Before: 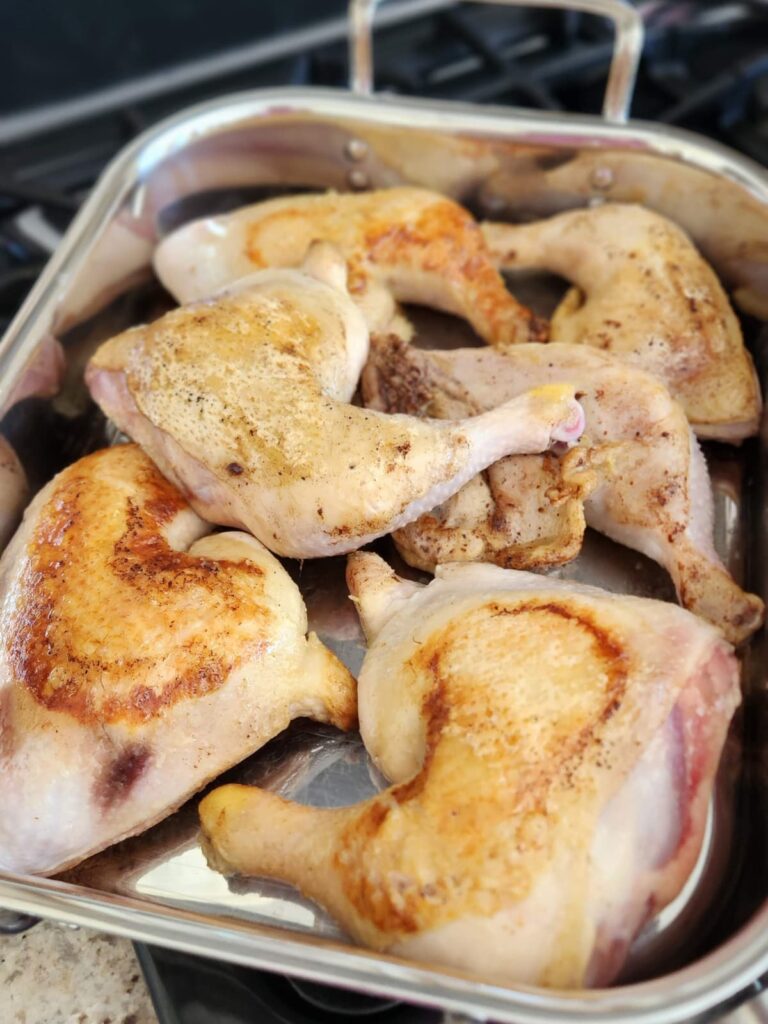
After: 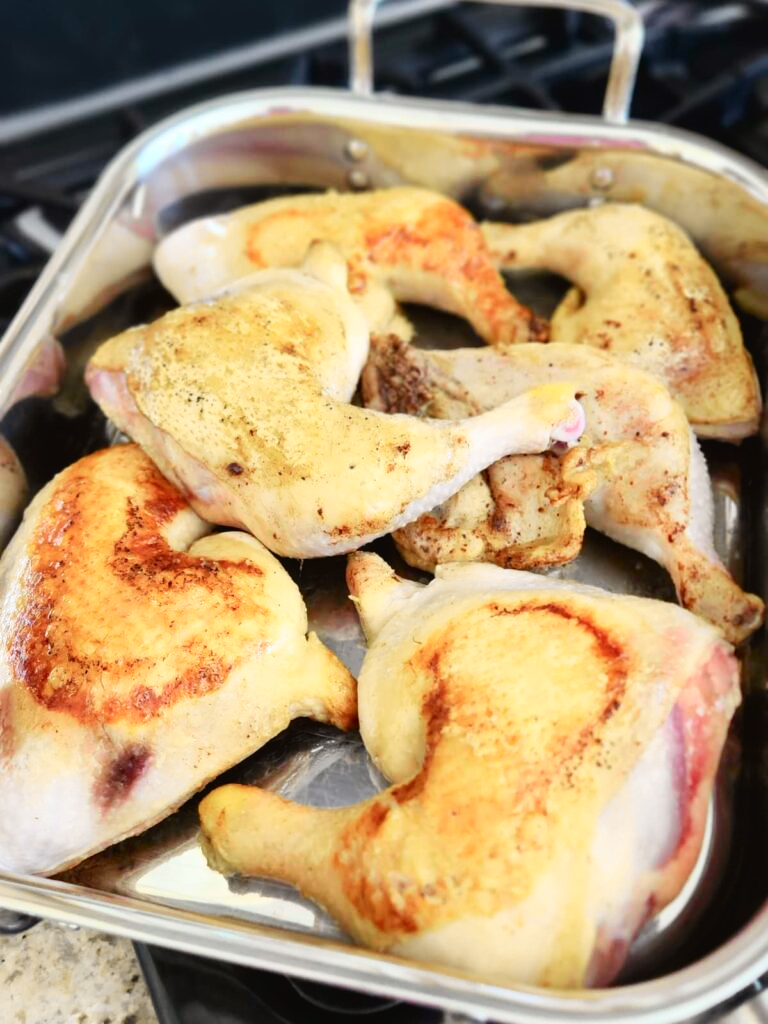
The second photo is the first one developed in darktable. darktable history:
tone curve: curves: ch0 [(0, 0.024) (0.049, 0.038) (0.176, 0.162) (0.311, 0.337) (0.416, 0.471) (0.565, 0.658) (0.817, 0.911) (1, 1)]; ch1 [(0, 0) (0.339, 0.358) (0.445, 0.439) (0.476, 0.47) (0.504, 0.504) (0.53, 0.511) (0.557, 0.558) (0.627, 0.664) (0.728, 0.786) (1, 1)]; ch2 [(0, 0) (0.327, 0.324) (0.417, 0.44) (0.46, 0.453) (0.502, 0.504) (0.526, 0.52) (0.549, 0.561) (0.619, 0.657) (0.76, 0.765) (1, 1)], color space Lab, independent channels, preserve colors none
